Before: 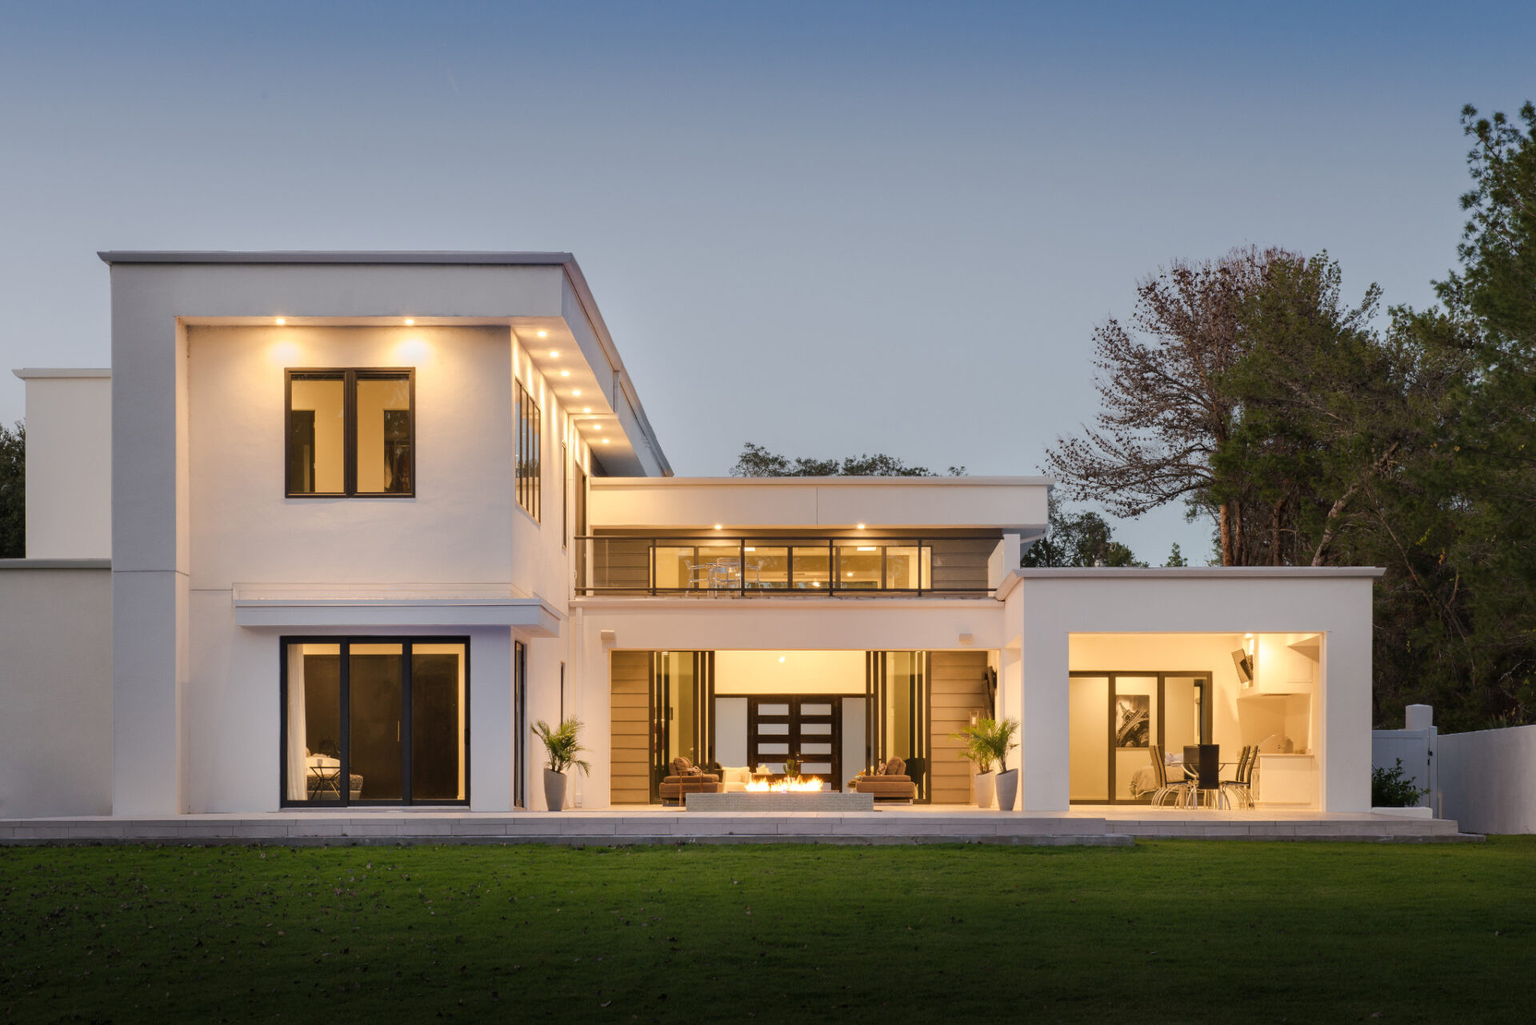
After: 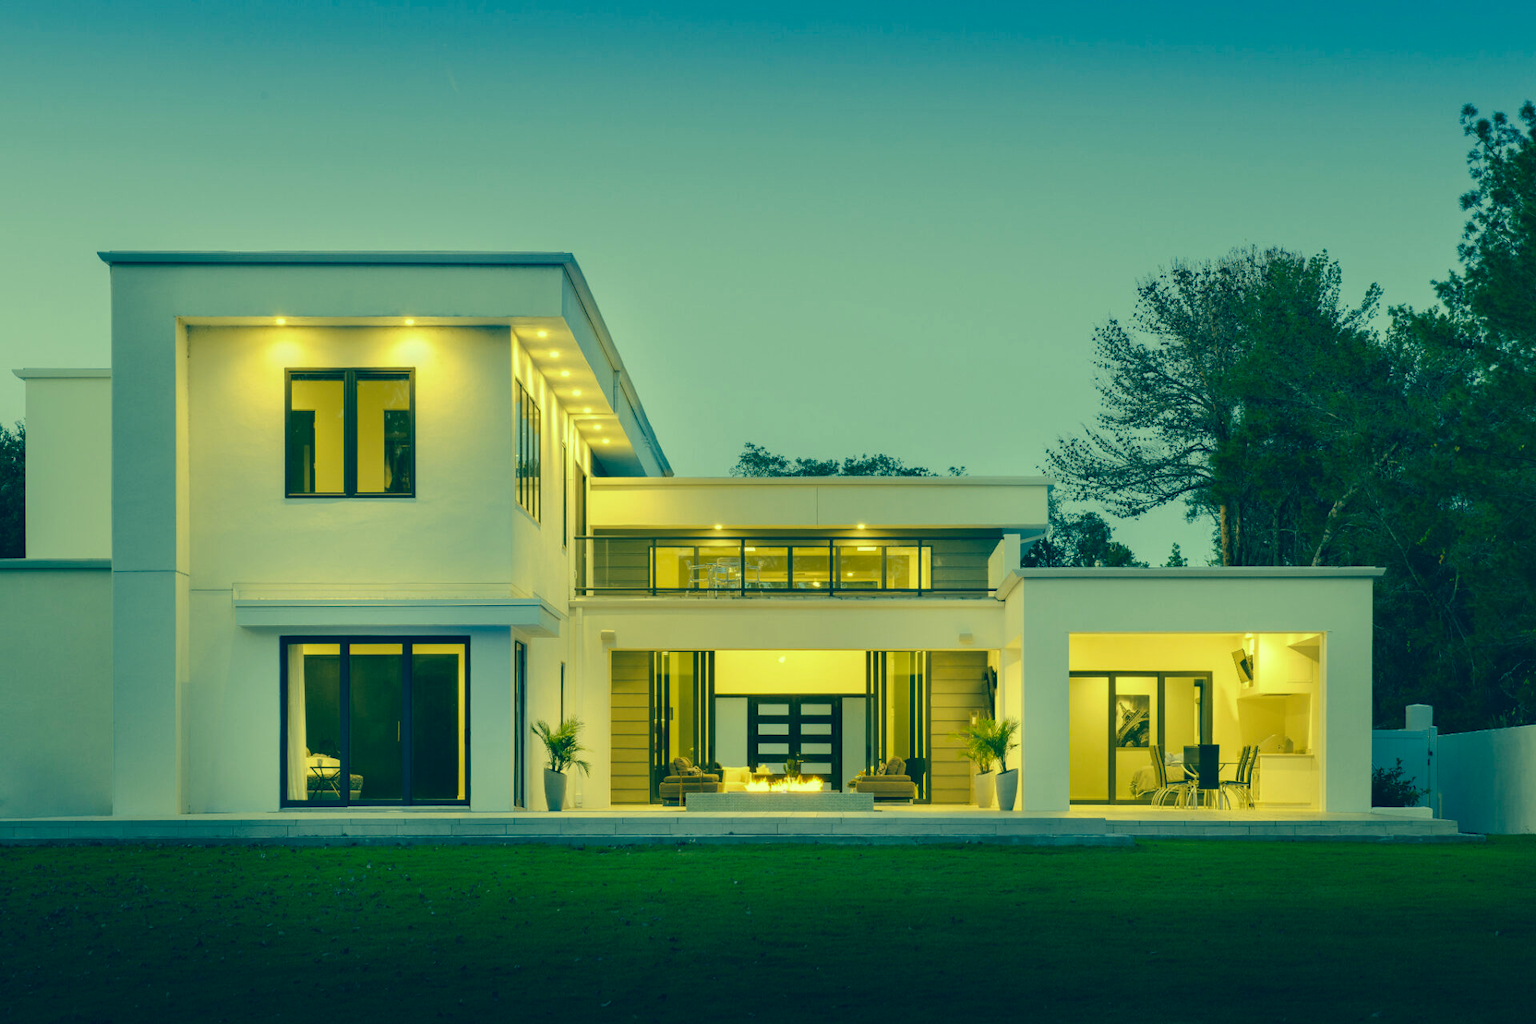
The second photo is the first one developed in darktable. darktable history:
color correction: highlights a* -15.51, highlights b* 39.91, shadows a* -39.66, shadows b* -25.71
